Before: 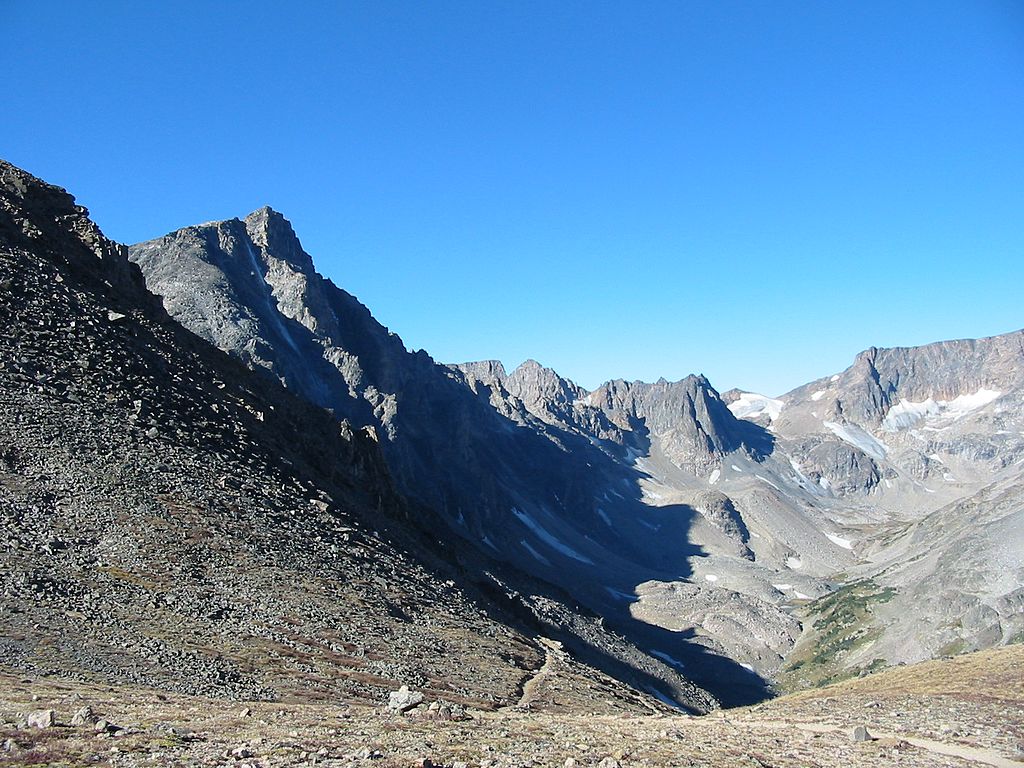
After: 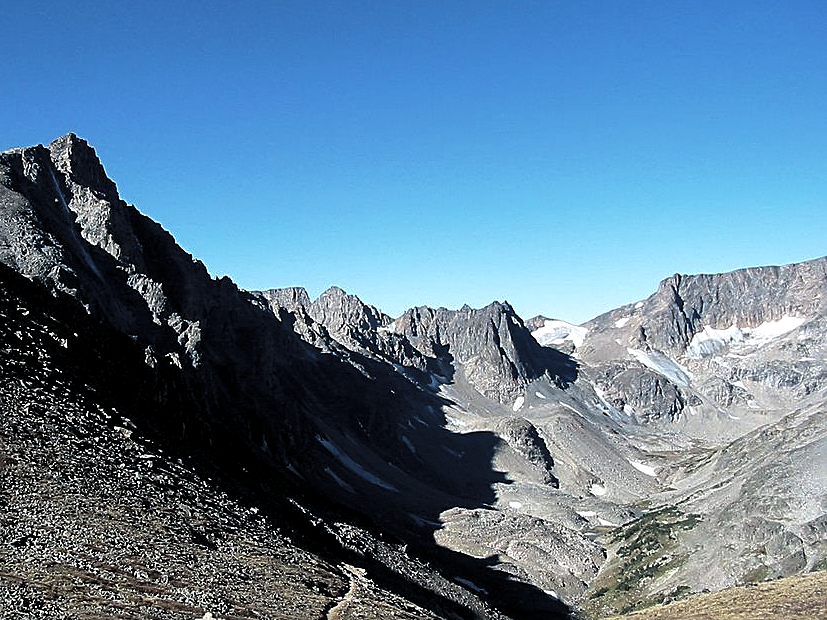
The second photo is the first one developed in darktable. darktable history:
levels: levels [0.101, 0.578, 0.953]
crop: left 19.159%, top 9.58%, bottom 9.58%
sharpen: on, module defaults
